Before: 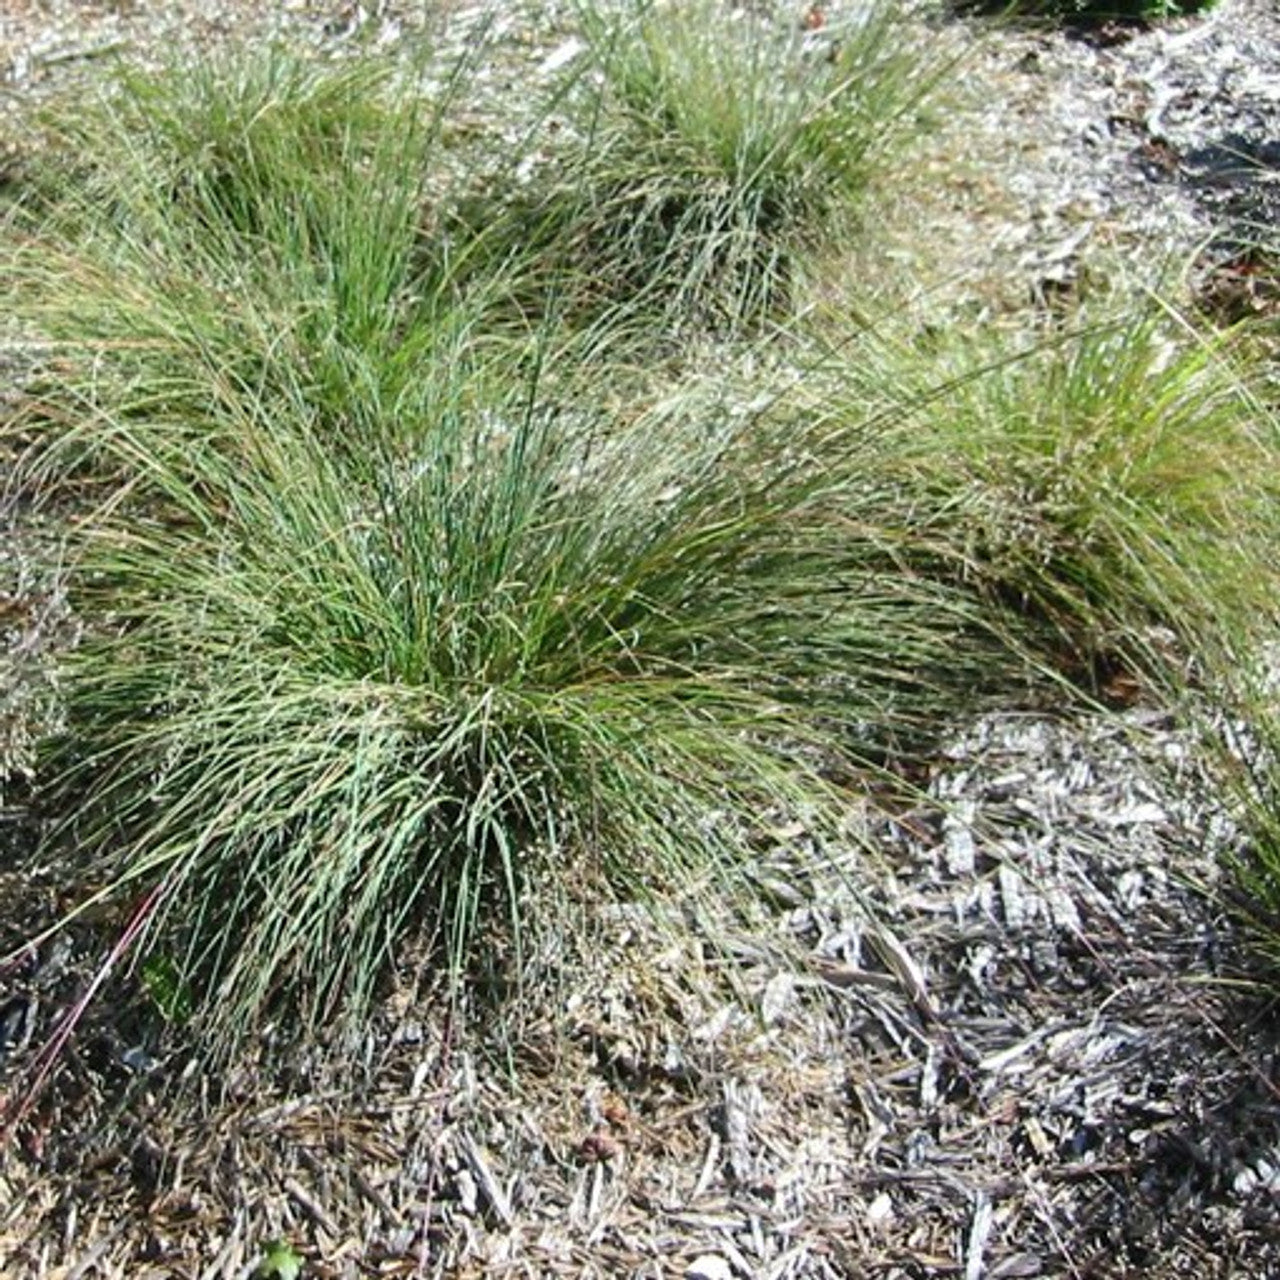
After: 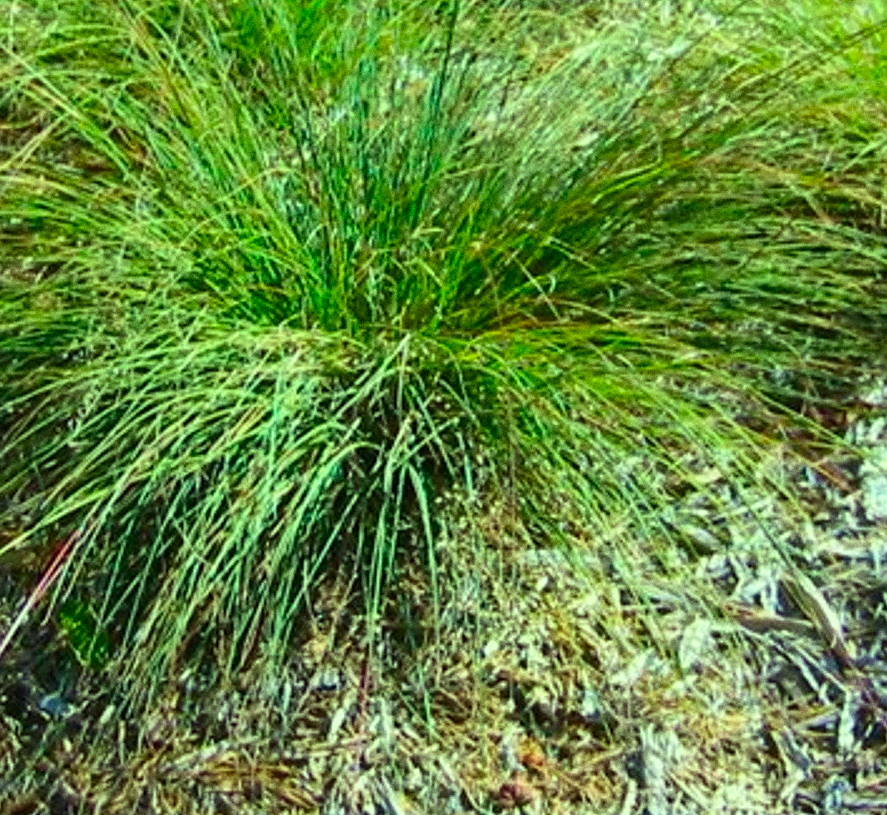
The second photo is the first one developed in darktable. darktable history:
crop: left 6.488%, top 27.668%, right 24.183%, bottom 8.656%
color correction: highlights a* -10.77, highlights b* 9.8, saturation 1.72
grain: coarseness 0.47 ISO
velvia: strength 17%
